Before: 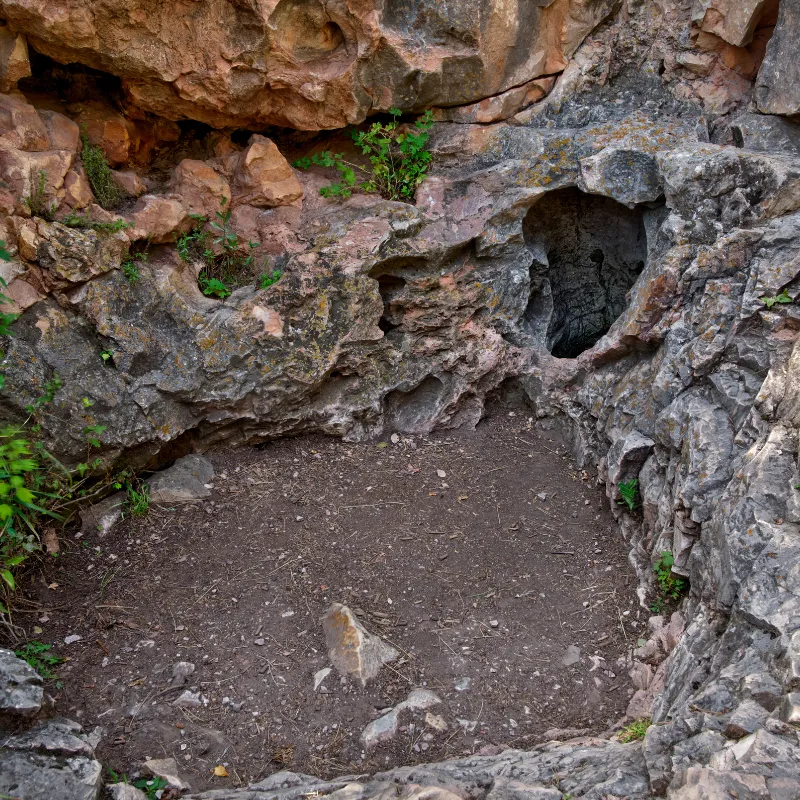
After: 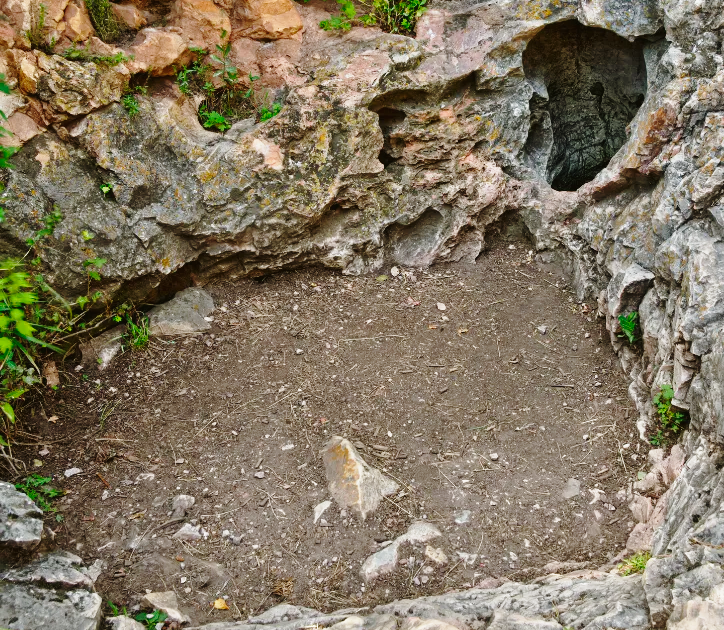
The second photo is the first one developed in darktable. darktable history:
base curve: curves: ch0 [(0, 0) (0.028, 0.03) (0.121, 0.232) (0.46, 0.748) (0.859, 0.968) (1, 1)], preserve colors none
crop: top 20.916%, right 9.437%, bottom 0.316%
color balance: mode lift, gamma, gain (sRGB), lift [1.04, 1, 1, 0.97], gamma [1.01, 1, 1, 0.97], gain [0.96, 1, 1, 0.97]
